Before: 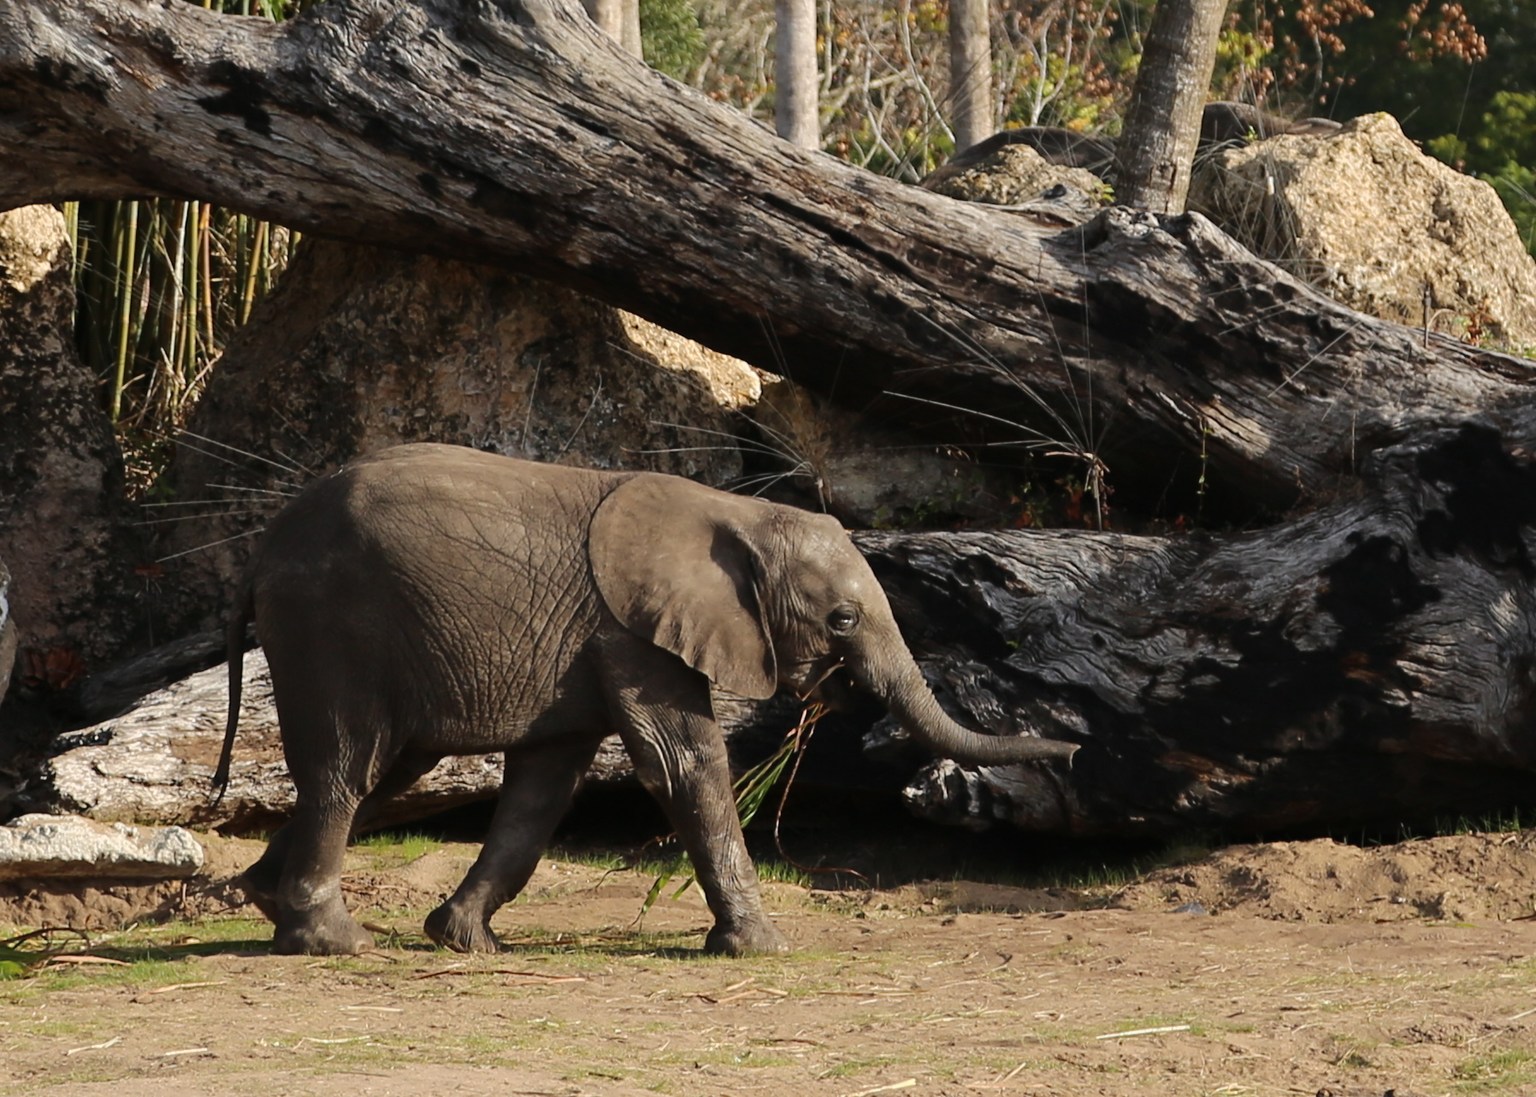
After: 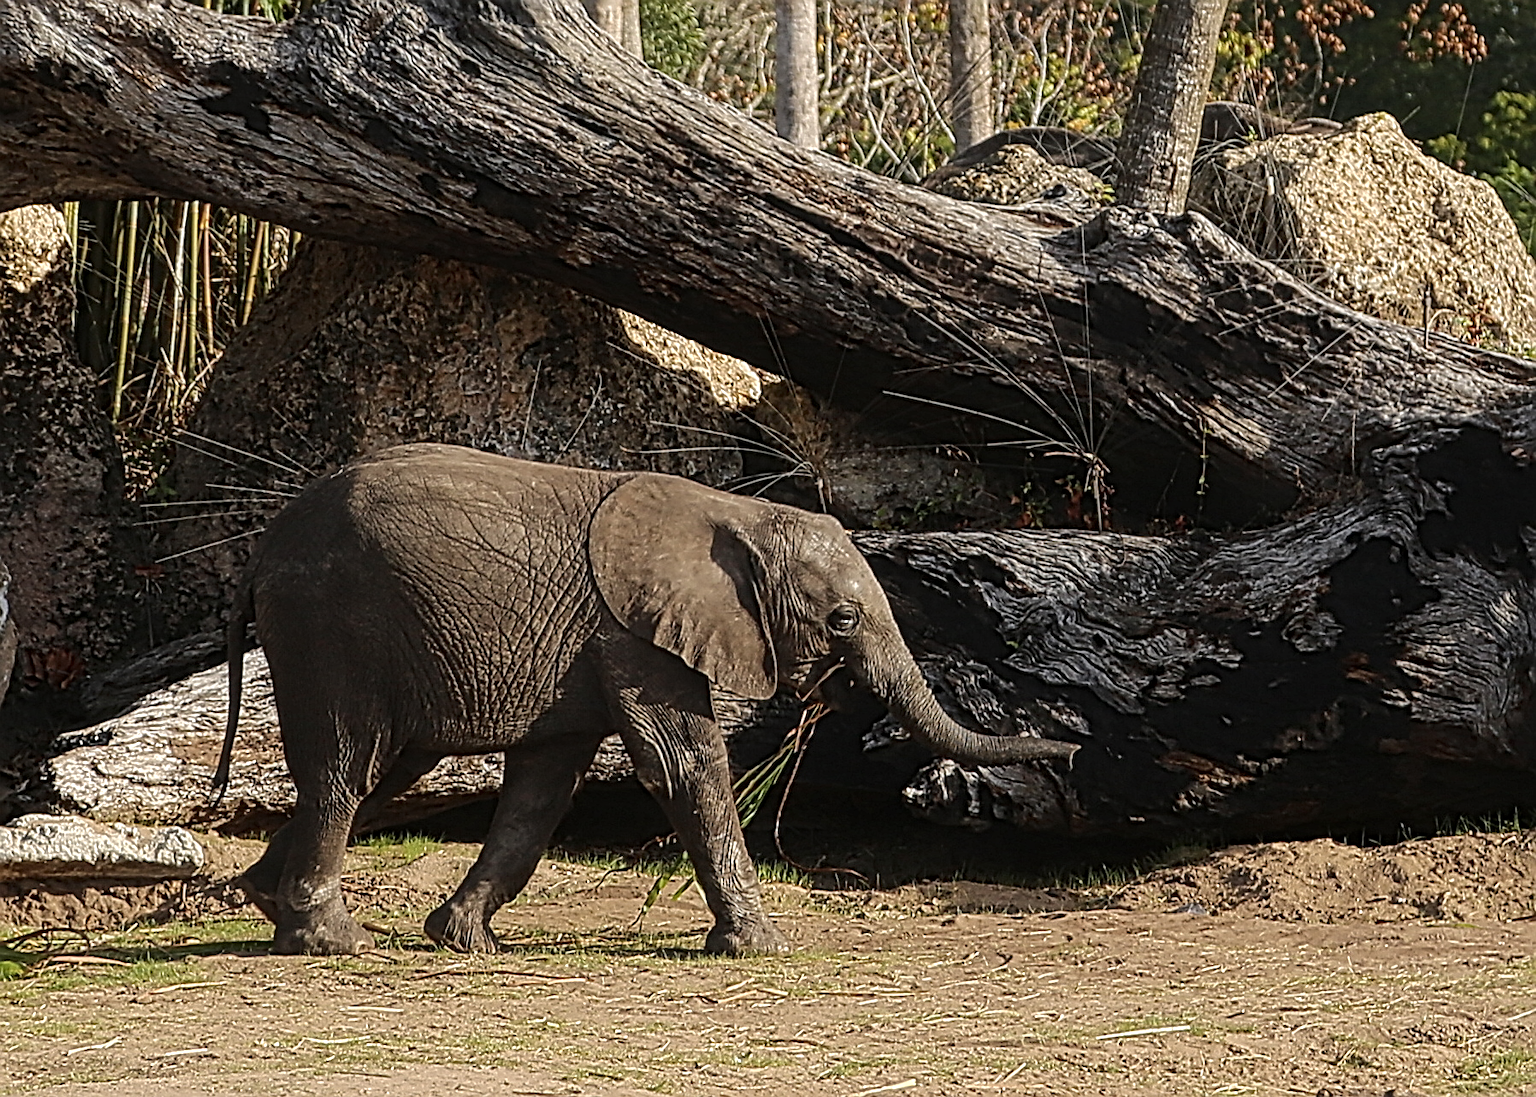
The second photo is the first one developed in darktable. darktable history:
local contrast: mode bilateral grid, contrast 20, coarseness 3, detail 300%, midtone range 0.2
contrast equalizer: octaves 7, y [[0.6 ×6], [0.55 ×6], [0 ×6], [0 ×6], [0 ×6]], mix -0.36
sharpen: on, module defaults
